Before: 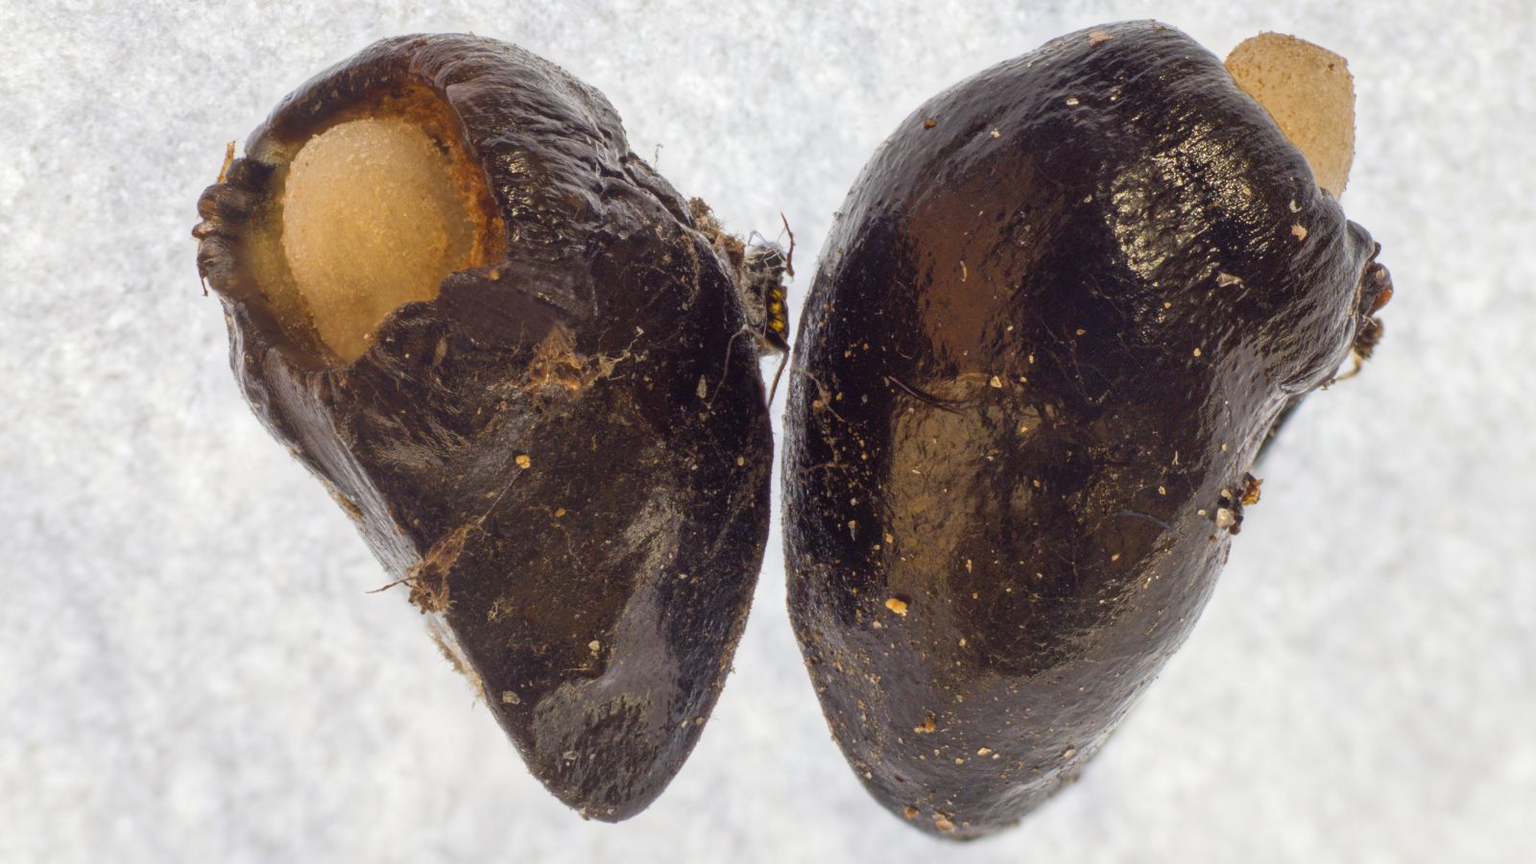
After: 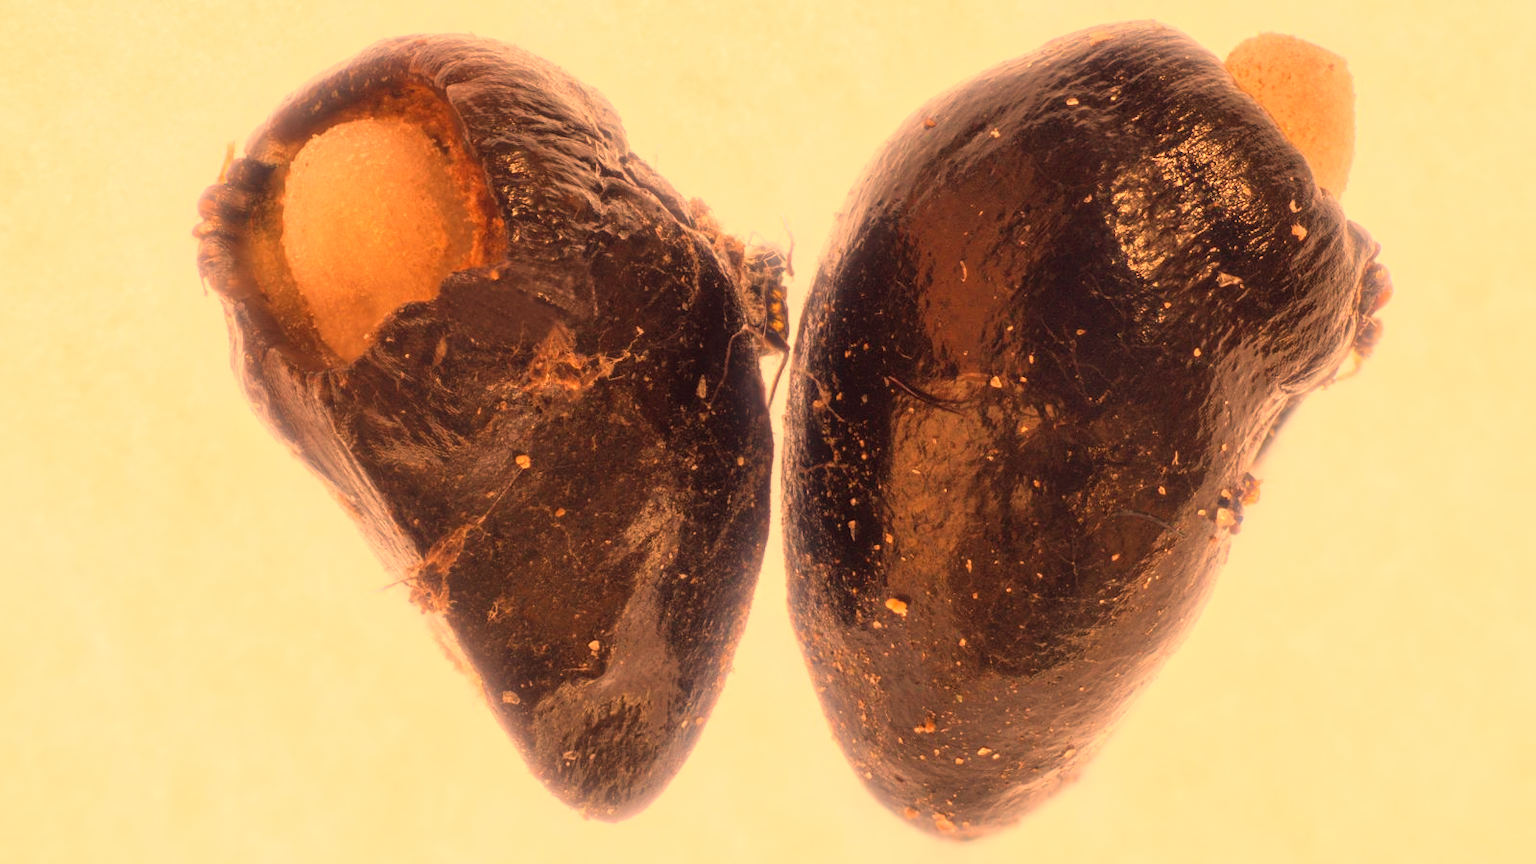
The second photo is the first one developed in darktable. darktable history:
bloom: size 5%, threshold 95%, strength 15%
white balance: red 1.467, blue 0.684
